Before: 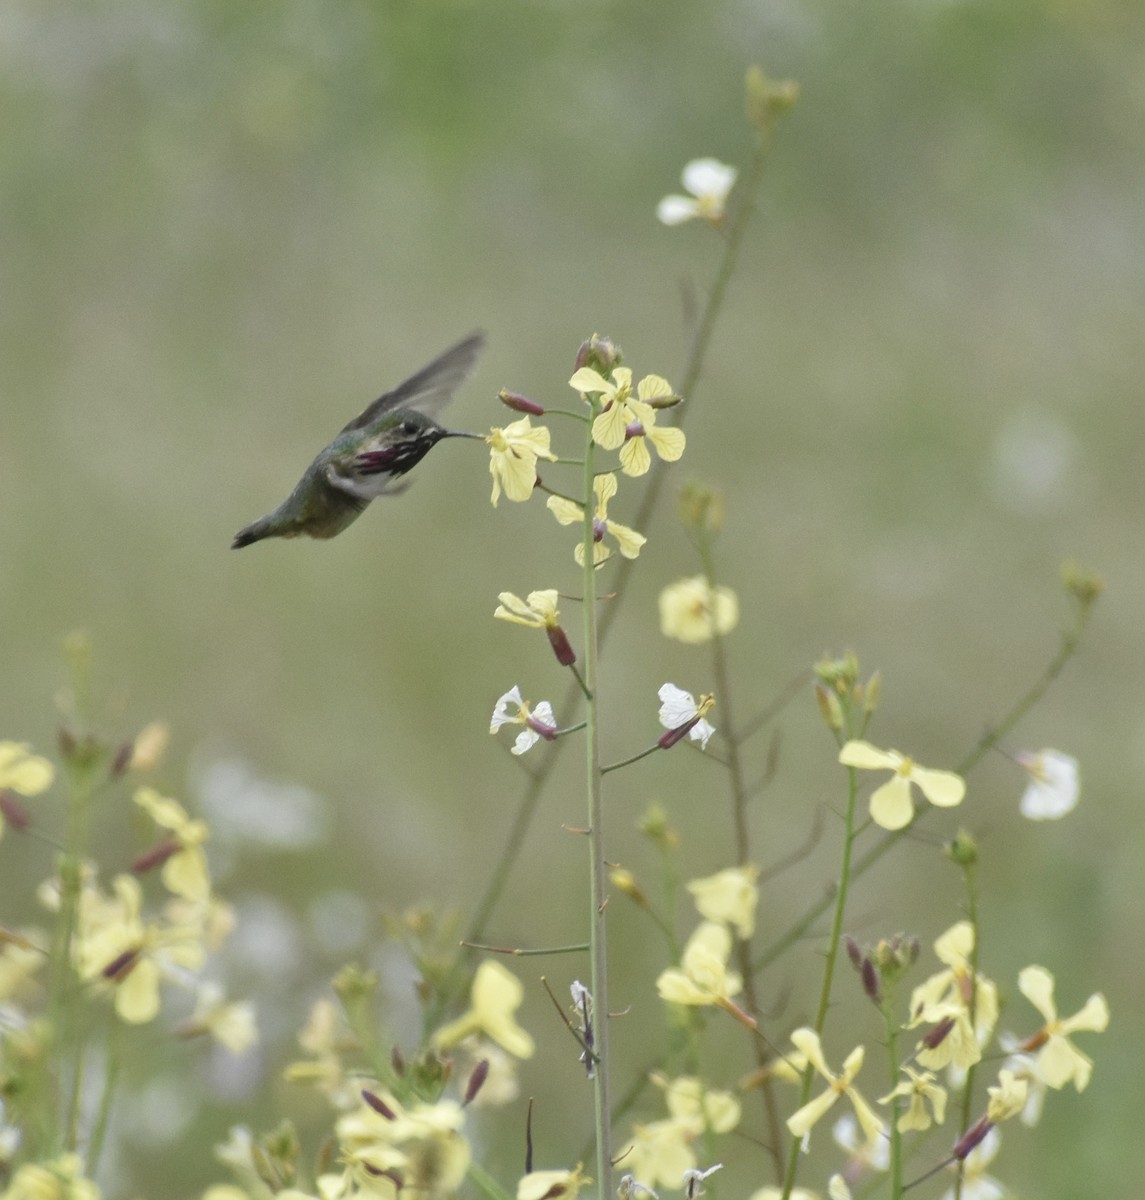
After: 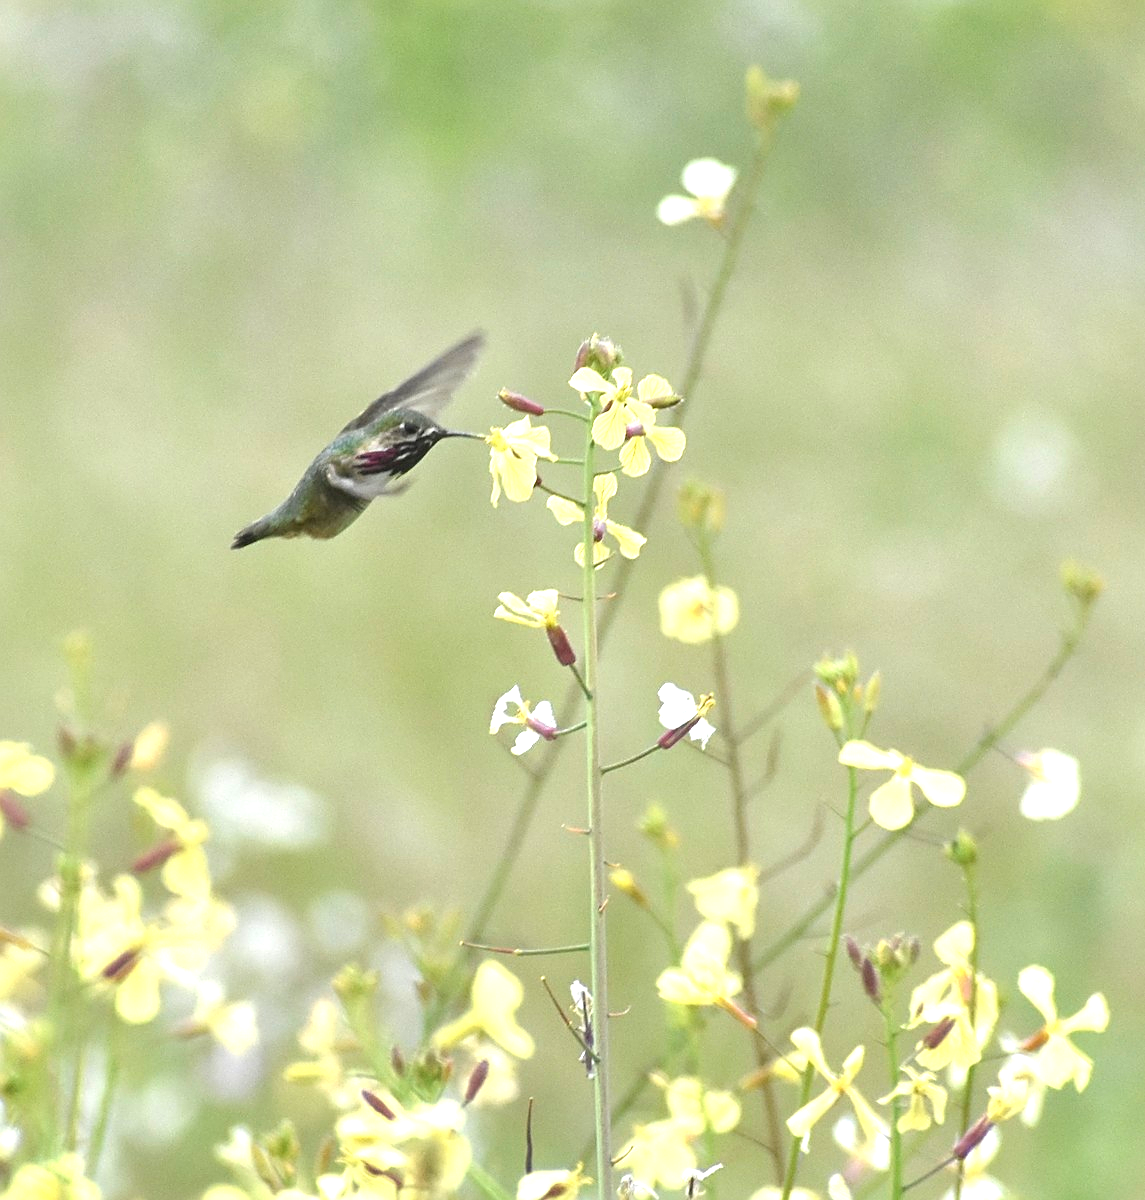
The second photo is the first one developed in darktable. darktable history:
sharpen: on, module defaults
exposure: exposure 1.061 EV, compensate highlight preservation false
